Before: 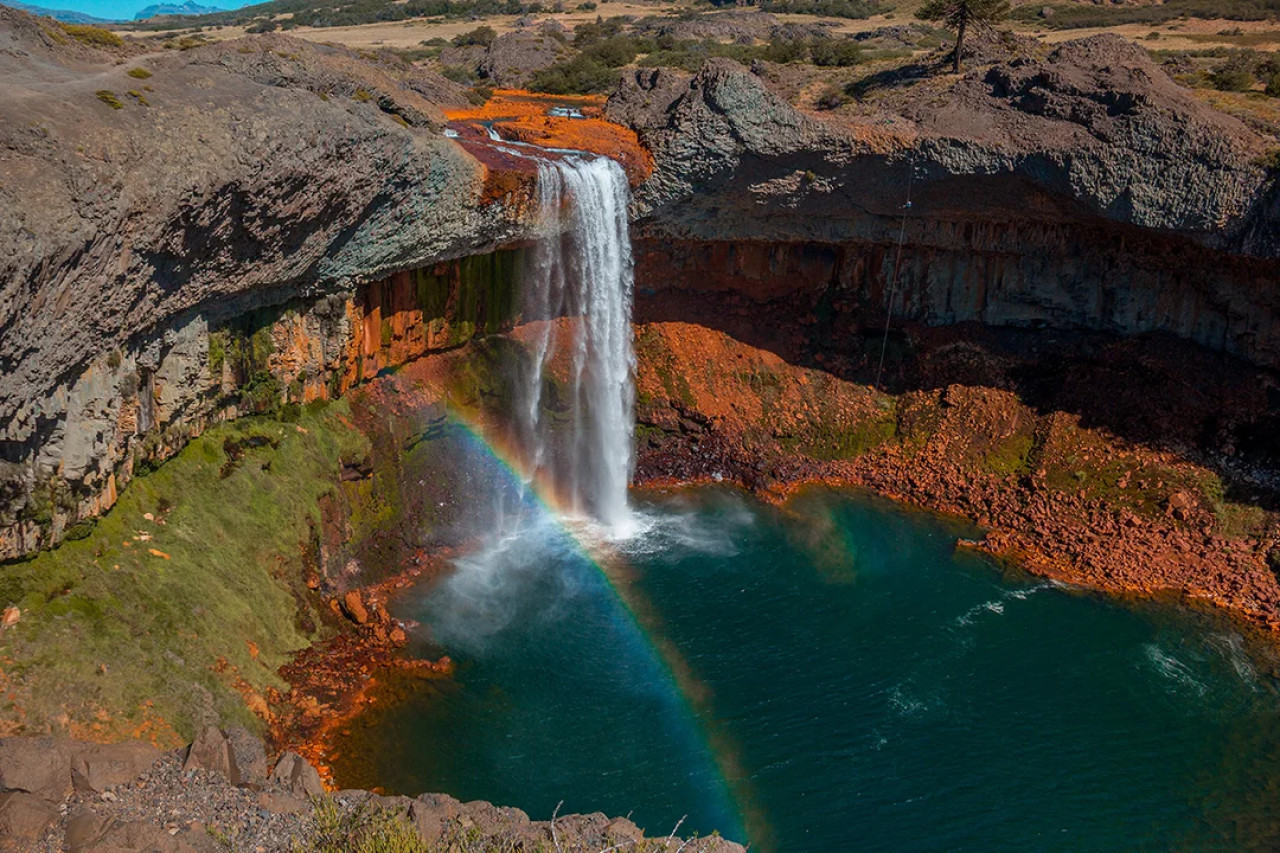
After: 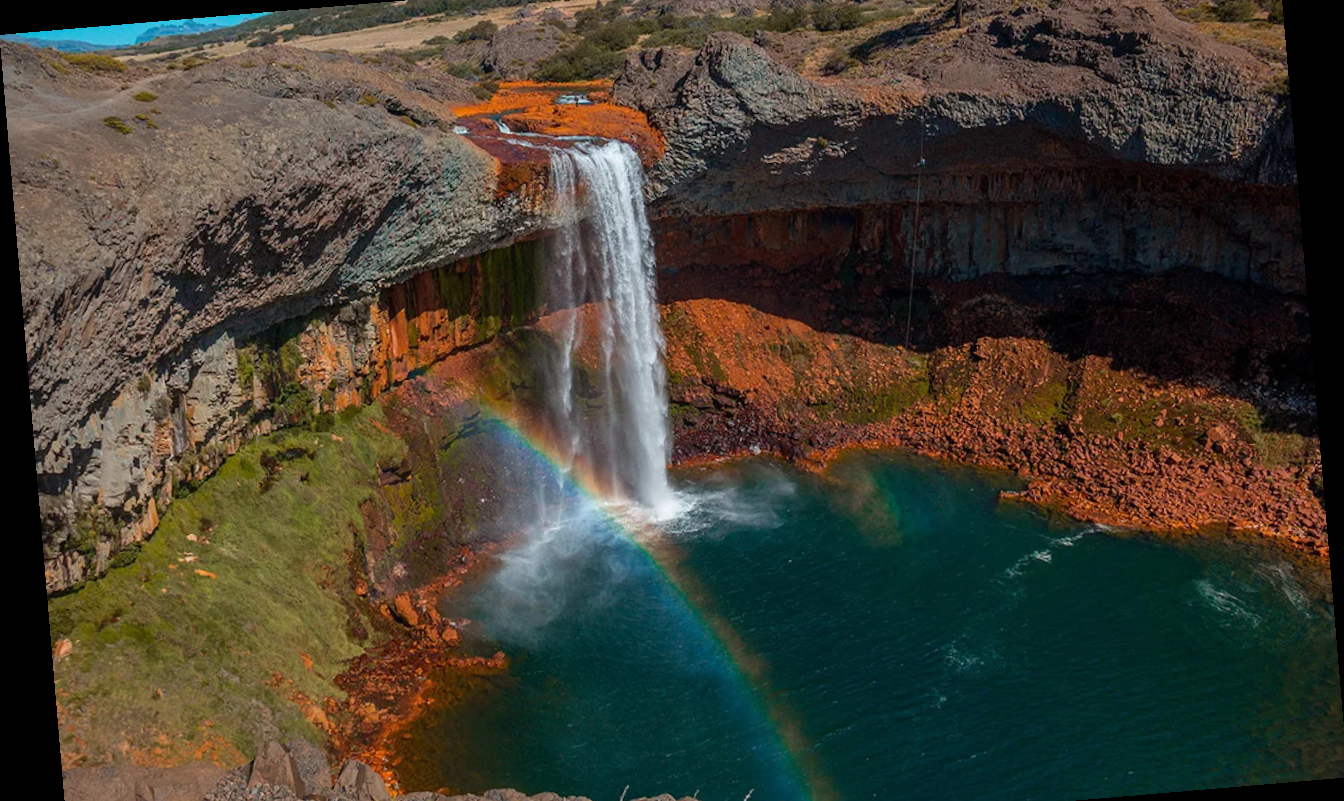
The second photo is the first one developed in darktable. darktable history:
crop: top 7.625%, bottom 8.027%
rotate and perspective: rotation -4.86°, automatic cropping off
